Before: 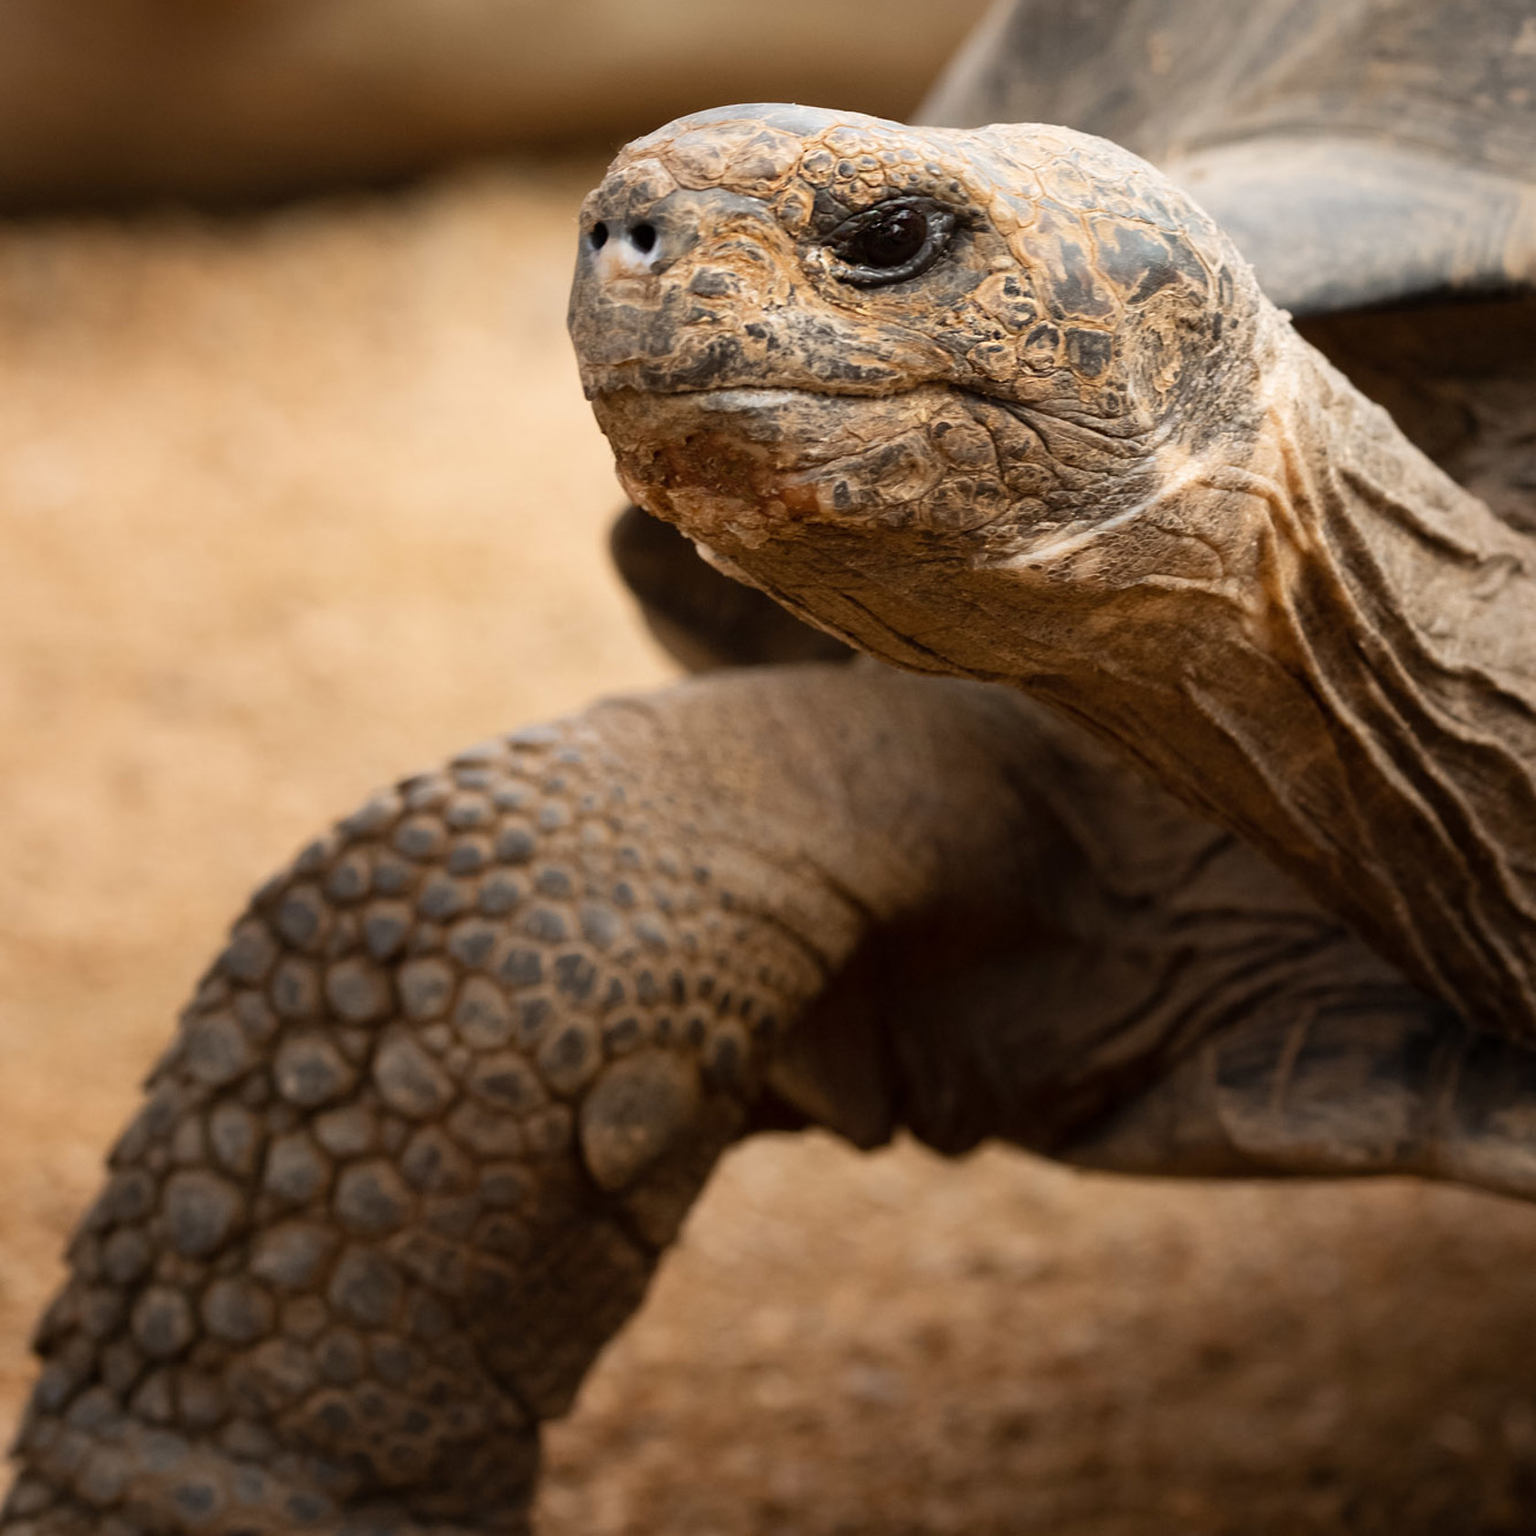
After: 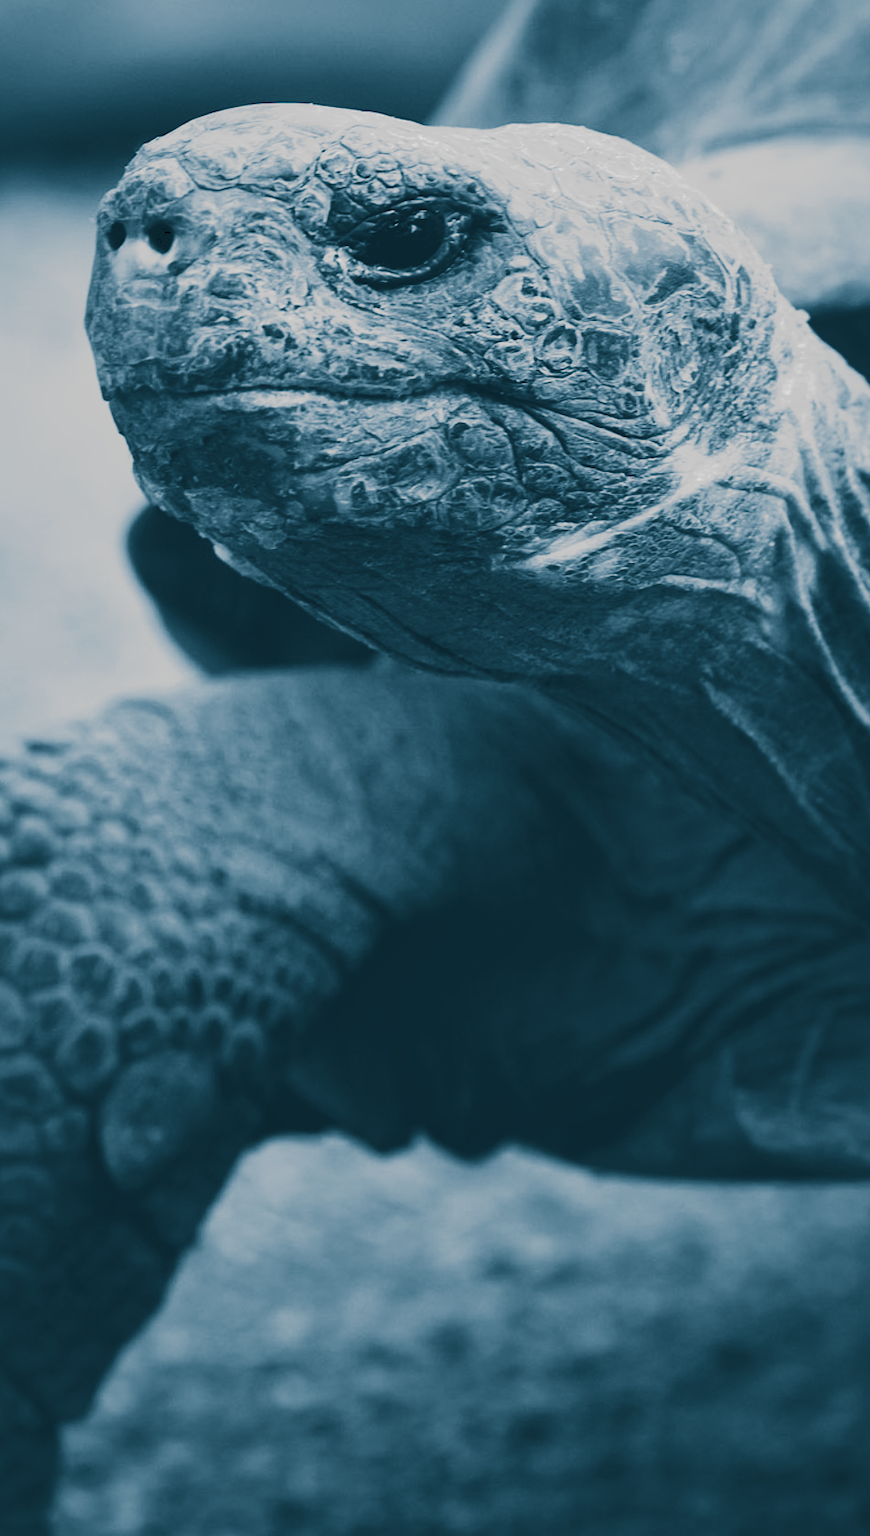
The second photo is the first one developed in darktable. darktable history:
split-toning: shadows › hue 212.4°, balance -70
color zones: curves: ch1 [(0.24, 0.629) (0.75, 0.5)]; ch2 [(0.255, 0.454) (0.745, 0.491)], mix 102.12%
color calibration: output gray [0.22, 0.42, 0.37, 0], gray › normalize channels true, illuminant same as pipeline (D50), adaptation XYZ, x 0.346, y 0.359, gamut compression 0
crop: left 31.458%, top 0%, right 11.876%
shadows and highlights: on, module defaults
monochrome: a -6.99, b 35.61, size 1.4
tone curve: curves: ch0 [(0, 0) (0.003, 0.108) (0.011, 0.113) (0.025, 0.113) (0.044, 0.121) (0.069, 0.132) (0.1, 0.145) (0.136, 0.158) (0.177, 0.182) (0.224, 0.215) (0.277, 0.27) (0.335, 0.341) (0.399, 0.424) (0.468, 0.528) (0.543, 0.622) (0.623, 0.721) (0.709, 0.79) (0.801, 0.846) (0.898, 0.871) (1, 1)], preserve colors none
